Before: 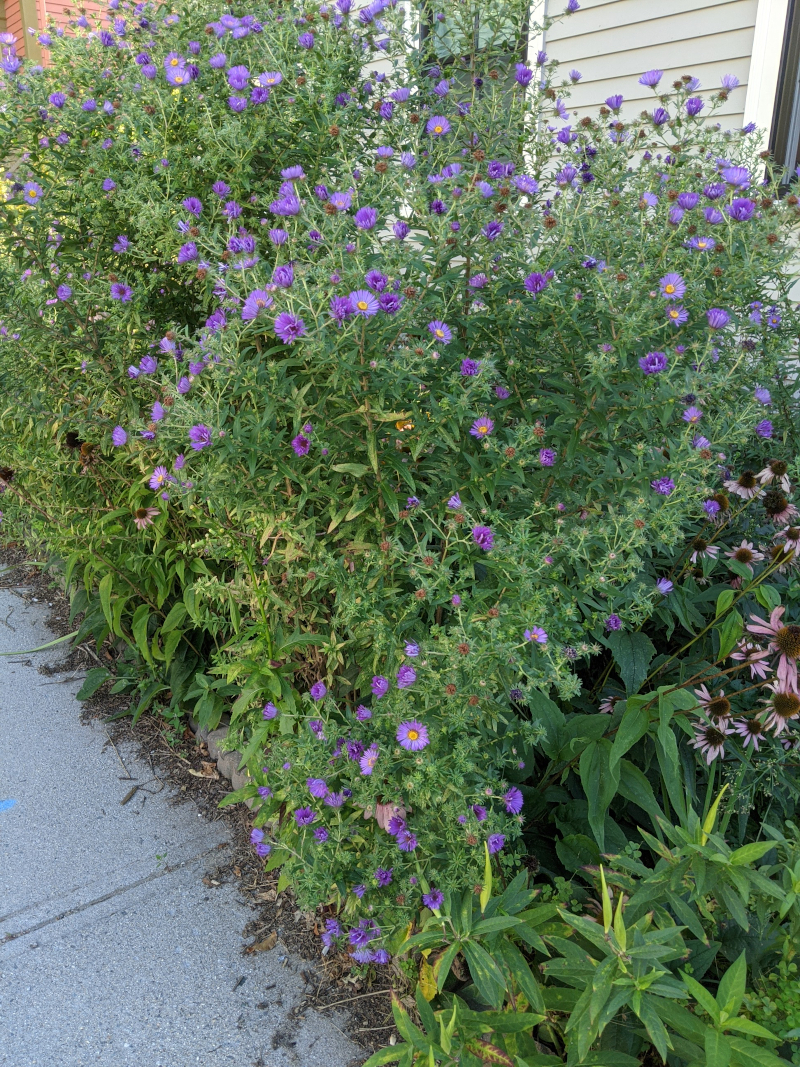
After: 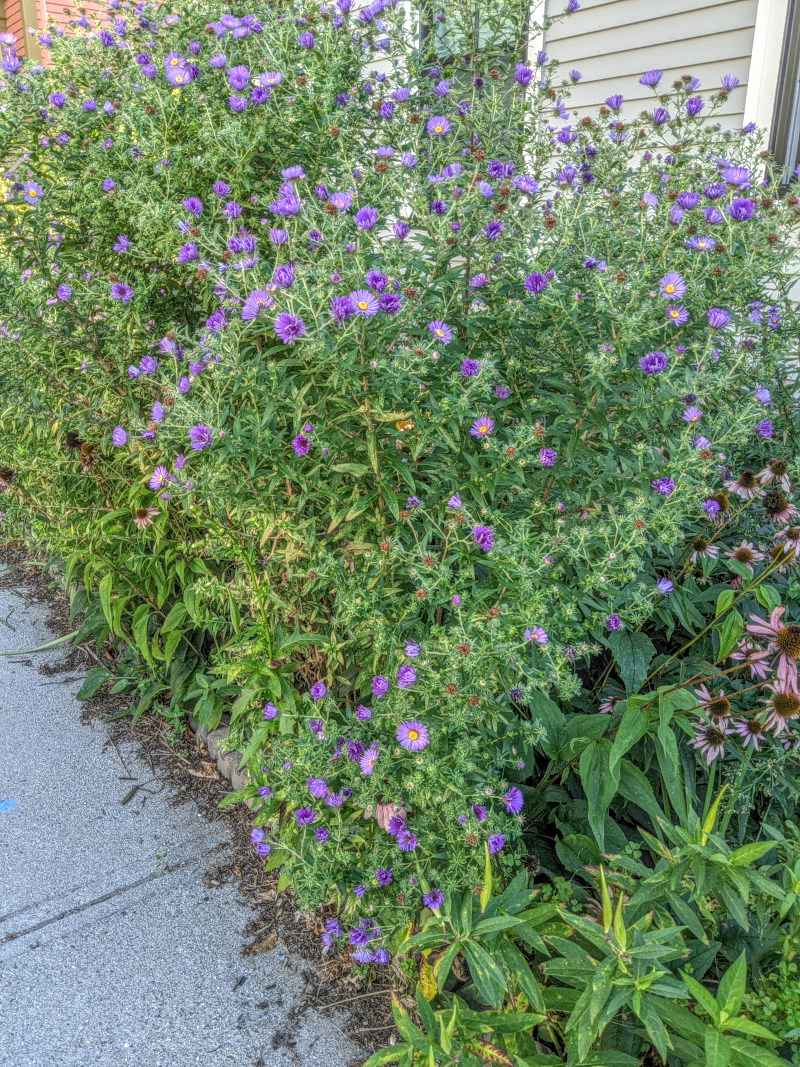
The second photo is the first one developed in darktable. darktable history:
tone equalizer: -8 EV 1 EV, -7 EV 1 EV, -6 EV 1 EV, -5 EV 1 EV, -4 EV 1 EV, -3 EV 0.75 EV, -2 EV 0.5 EV, -1 EV 0.25 EV
local contrast: highlights 0%, shadows 0%, detail 200%, midtone range 0.25
